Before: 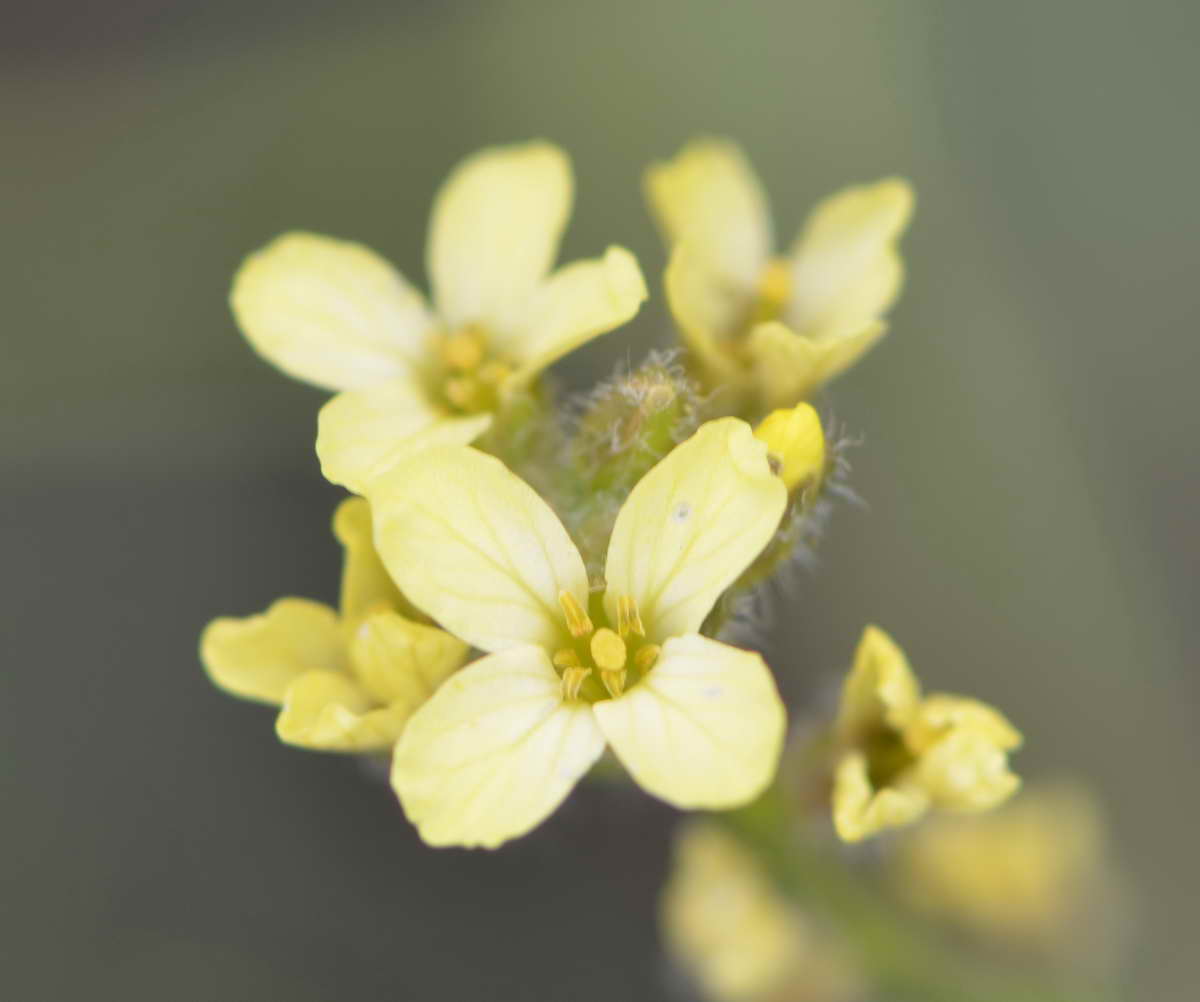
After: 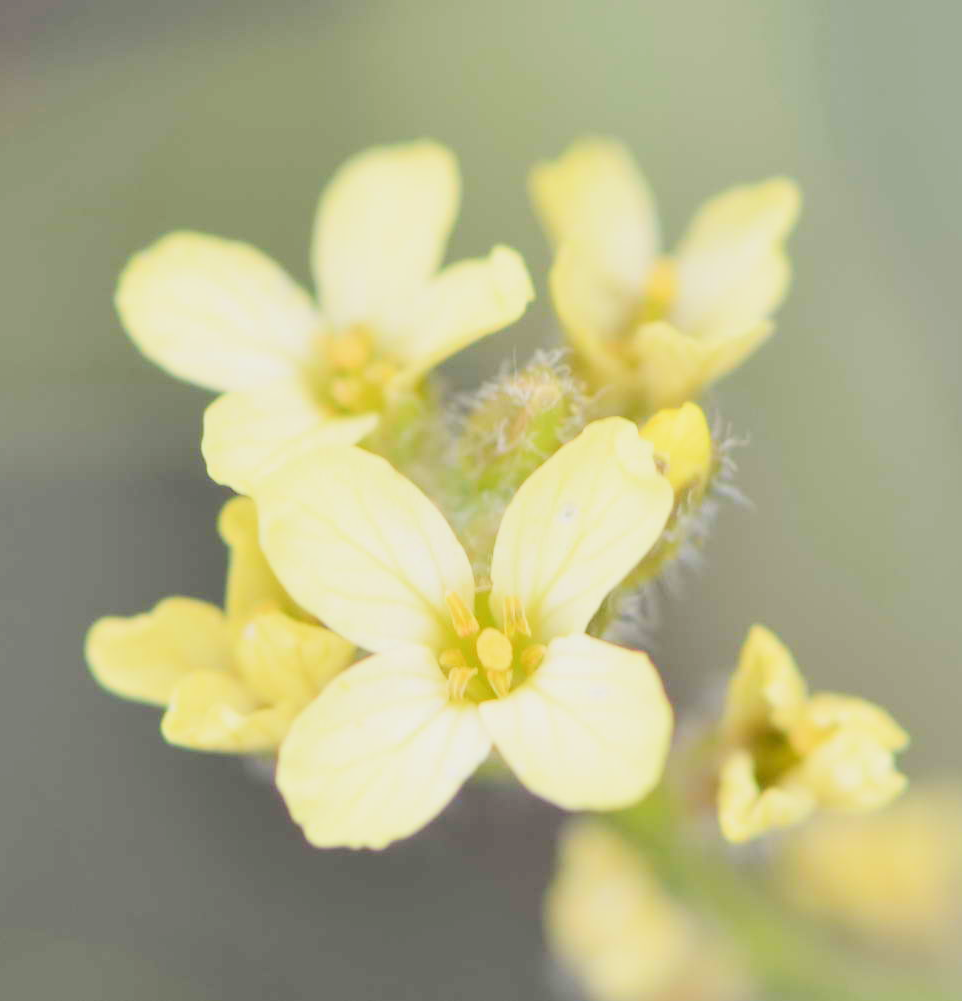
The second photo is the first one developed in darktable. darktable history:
exposure: black level correction 0, exposure 1.199 EV, compensate highlight preservation false
crop and rotate: left 9.555%, right 10.212%
filmic rgb: black relative exposure -16 EV, white relative exposure 6.89 EV, hardness 4.68
sharpen: radius 5.366, amount 0.312, threshold 26.044
